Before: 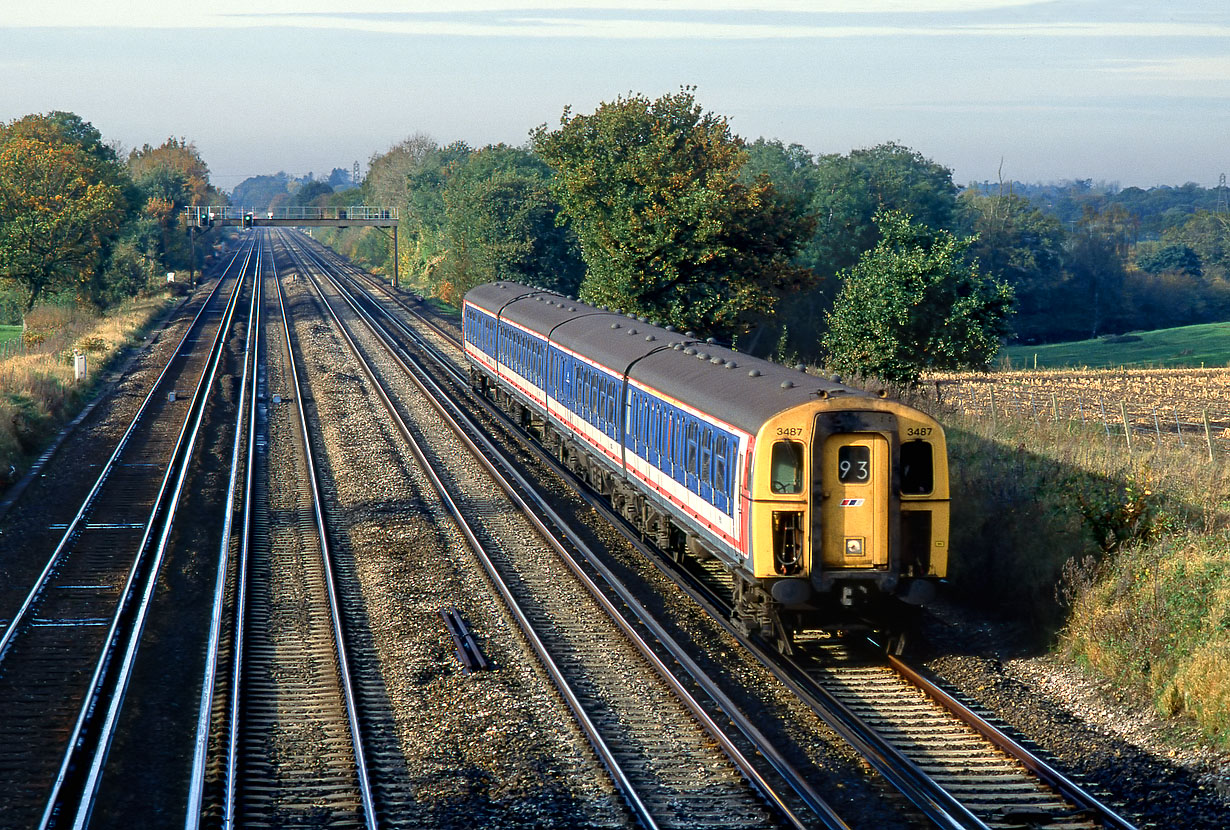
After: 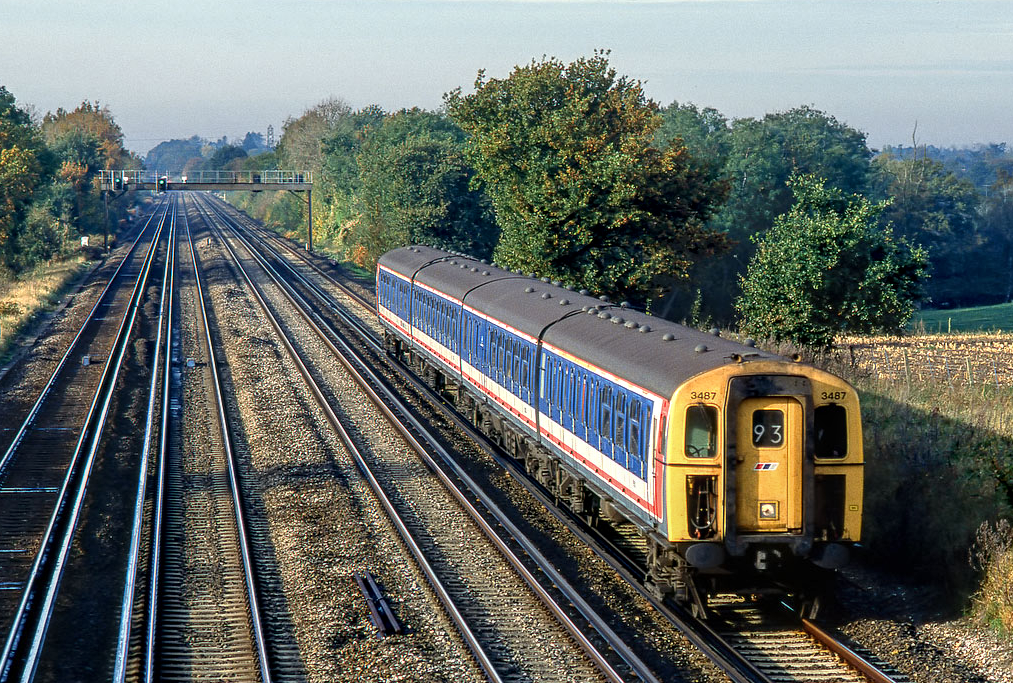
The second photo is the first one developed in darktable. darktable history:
crop and rotate: left 7.027%, top 4.453%, right 10.553%, bottom 13.147%
local contrast: on, module defaults
